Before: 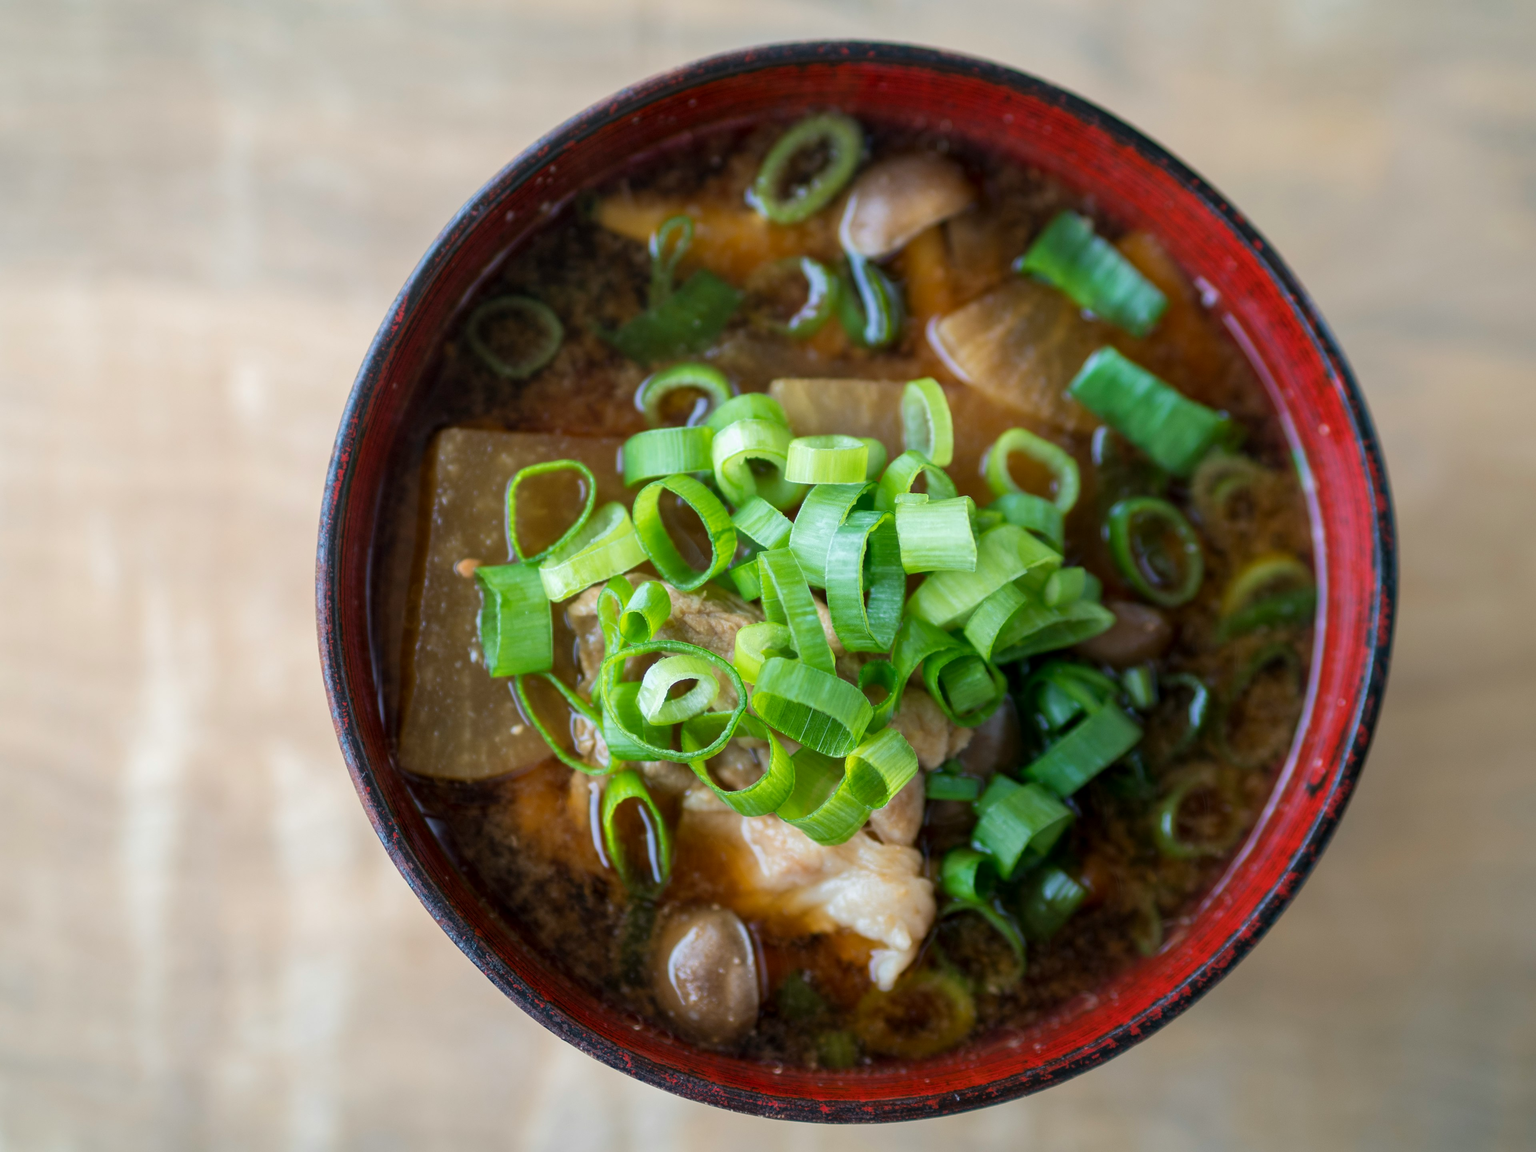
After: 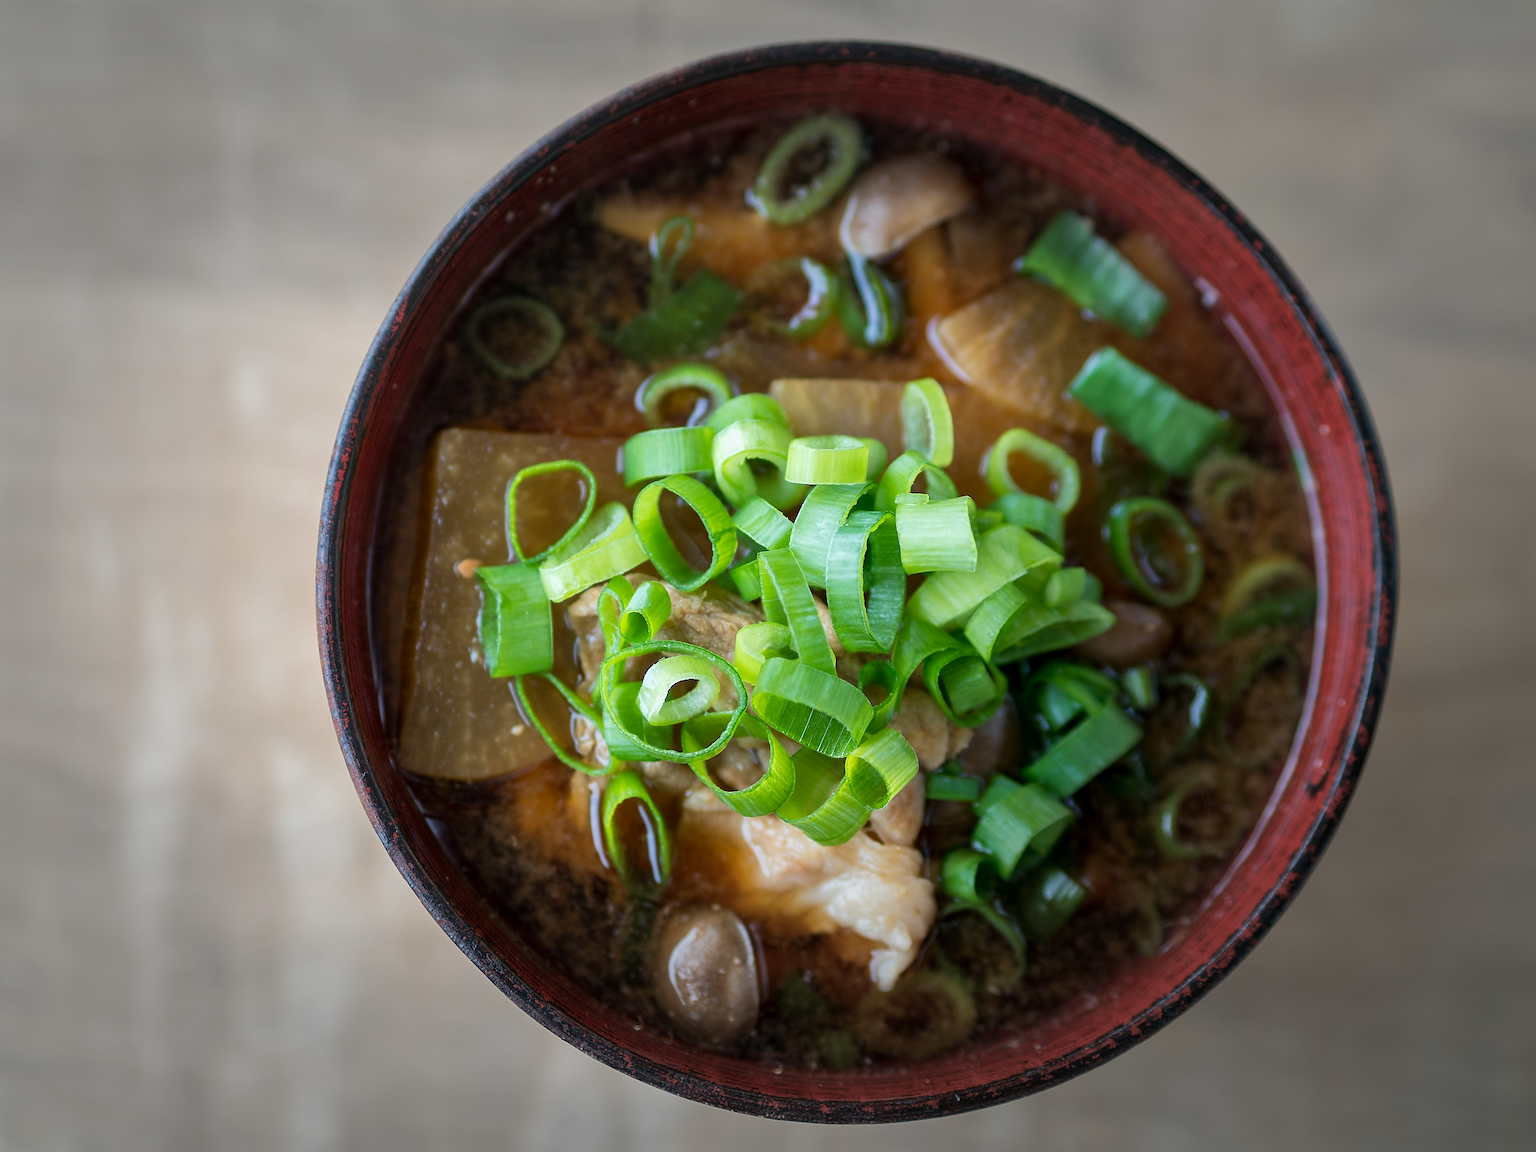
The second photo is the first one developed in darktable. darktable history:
white balance: emerald 1
vignetting: fall-off start 48.41%, automatic ratio true, width/height ratio 1.29, unbound false
sharpen: radius 1.4, amount 1.25, threshold 0.7
